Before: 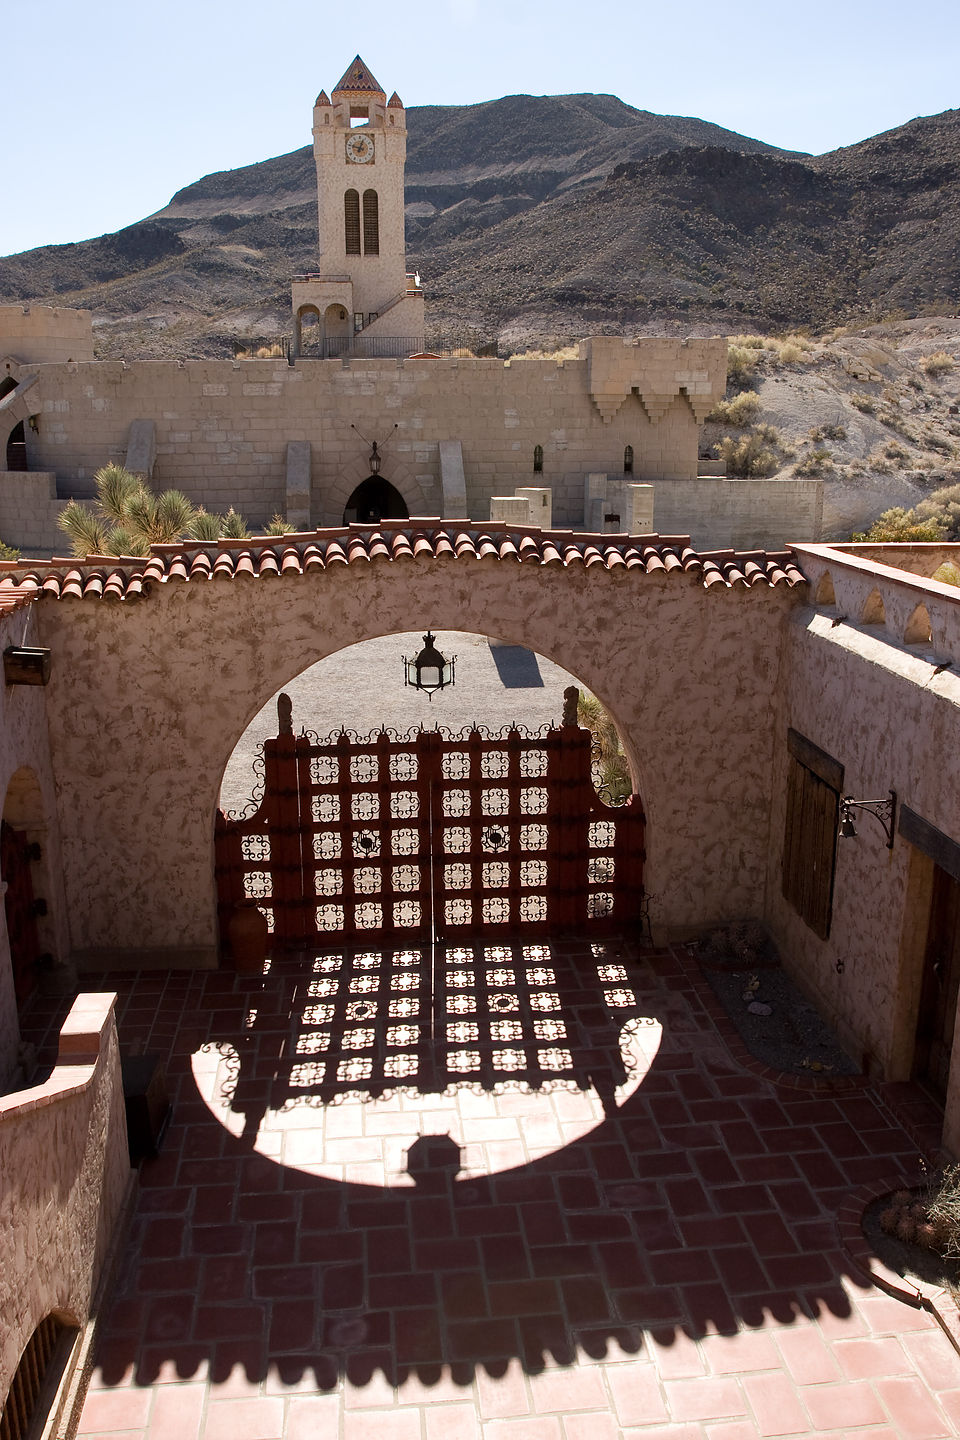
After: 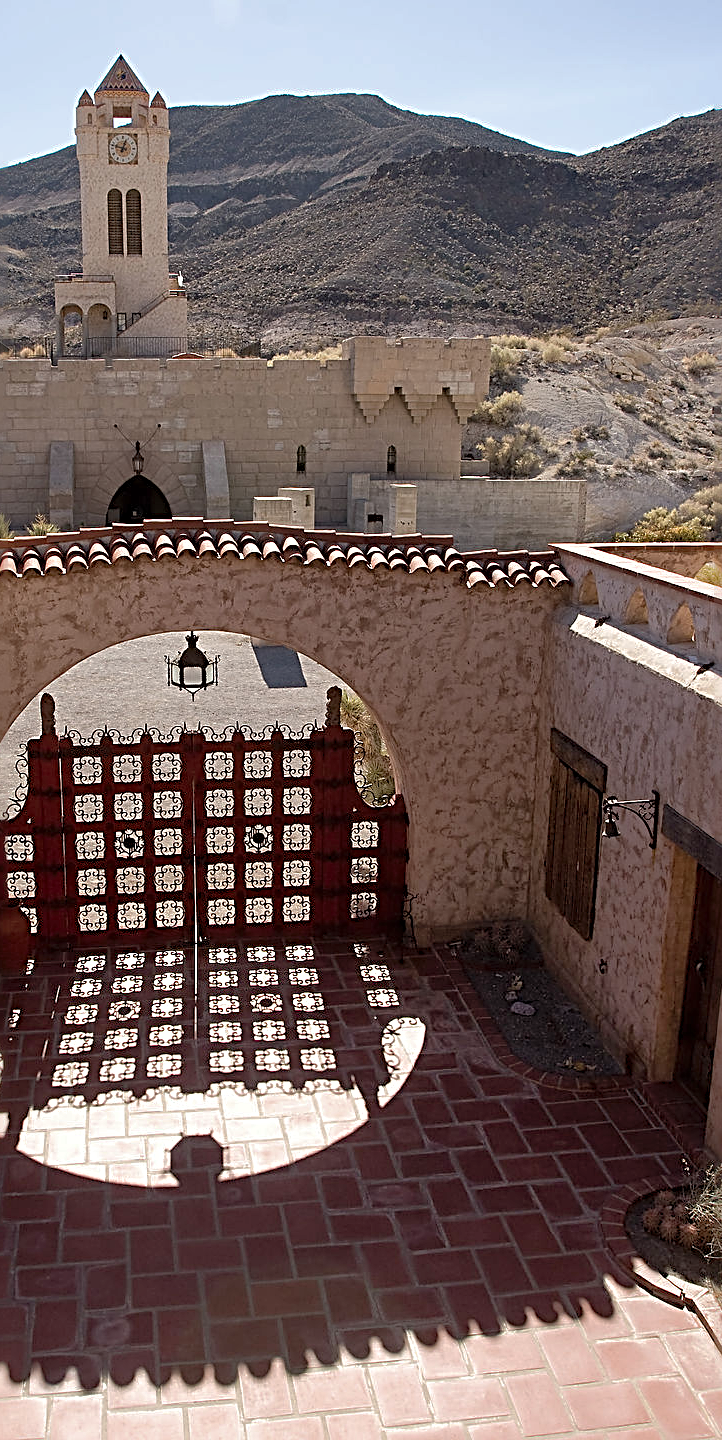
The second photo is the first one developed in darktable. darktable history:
contrast brightness saturation: contrast 0.014, saturation -0.062
shadows and highlights: on, module defaults
crop and rotate: left 24.753%
sharpen: radius 3.065, amount 0.757
